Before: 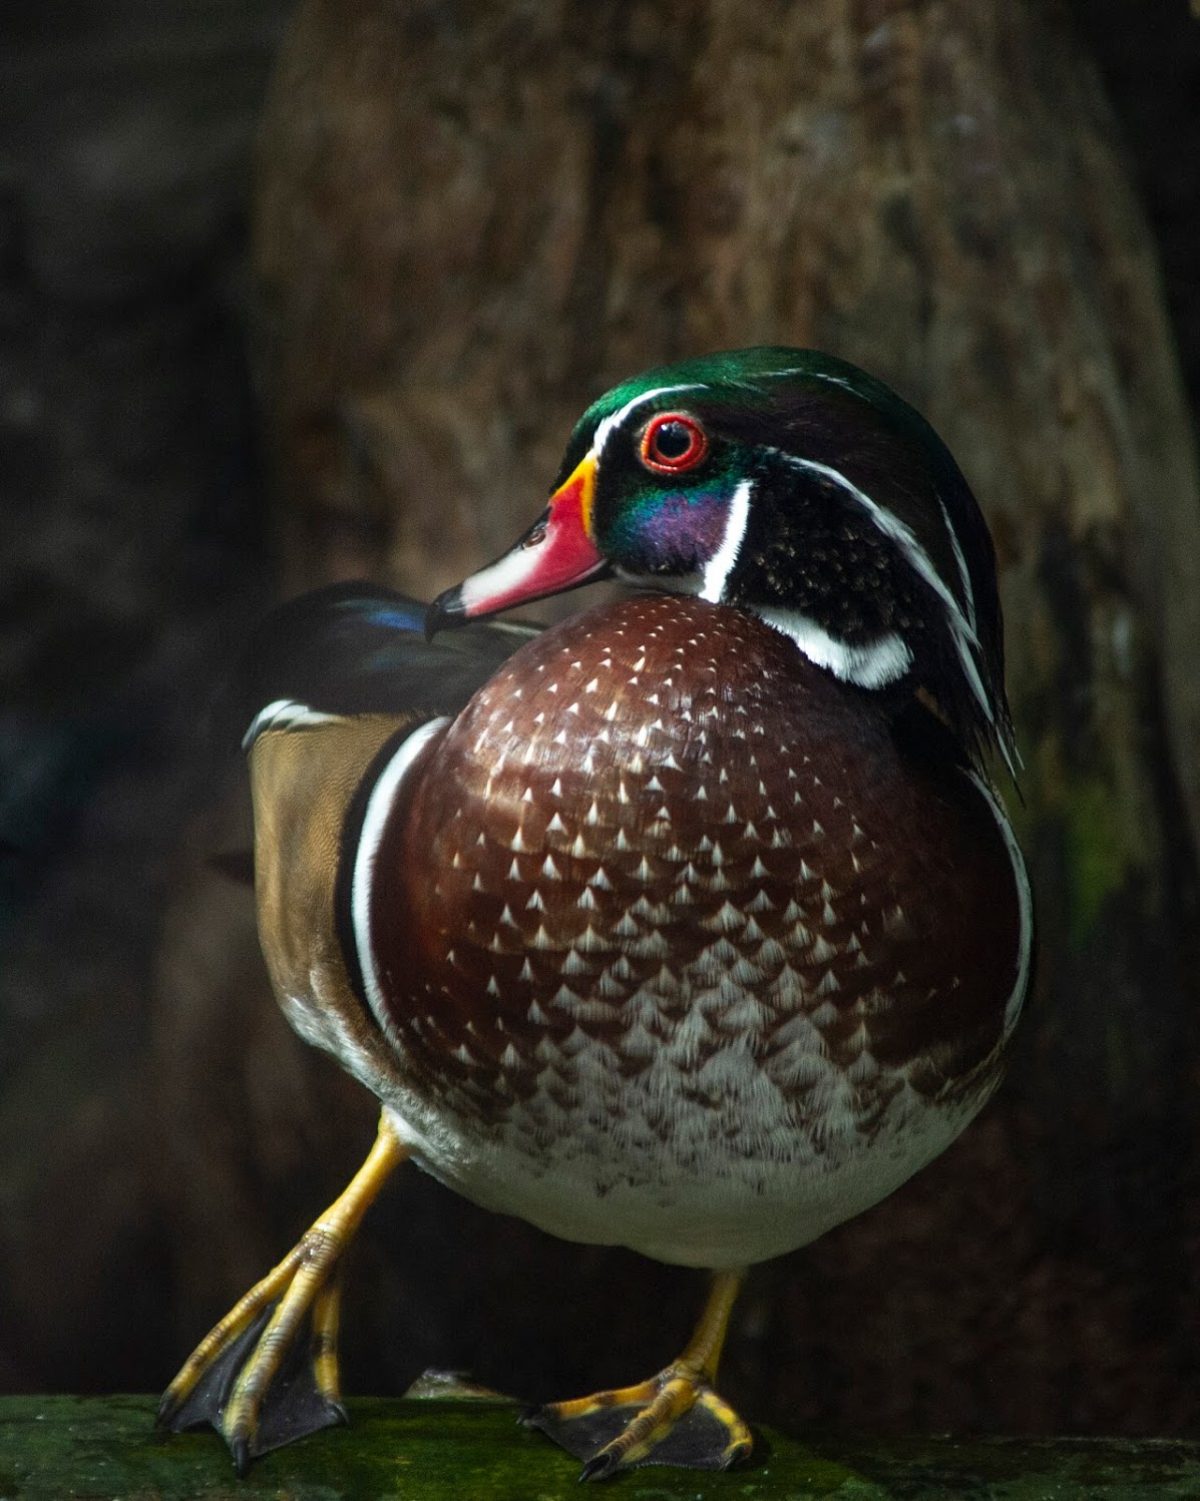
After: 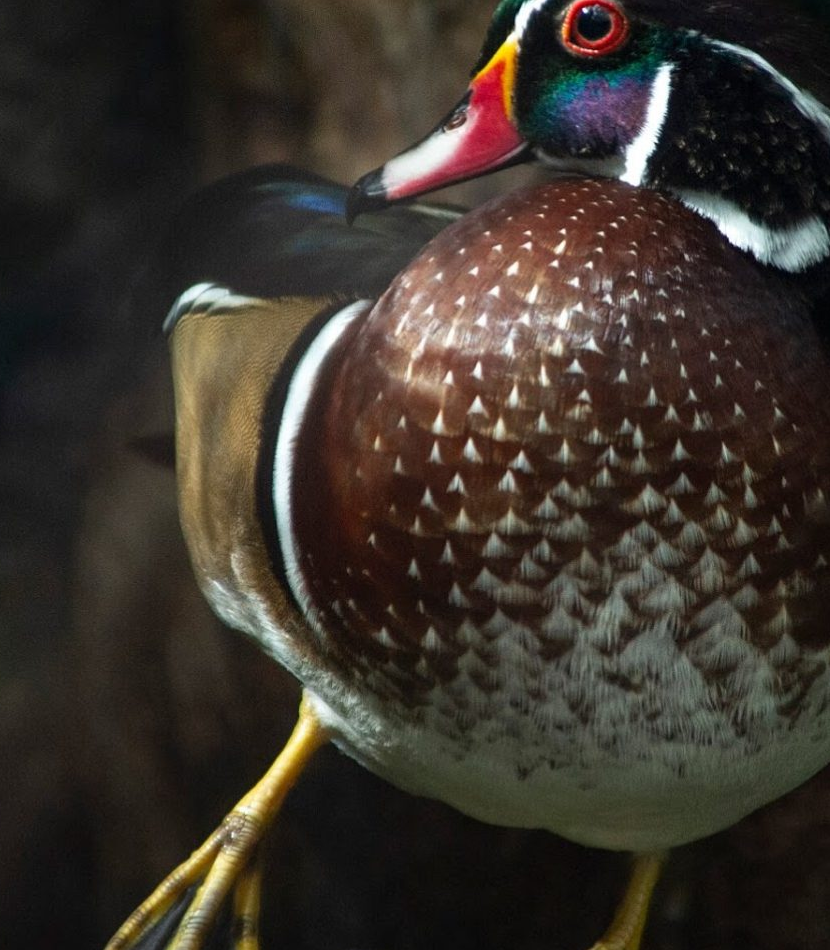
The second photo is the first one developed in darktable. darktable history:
crop: left 6.627%, top 27.83%, right 24.195%, bottom 8.854%
